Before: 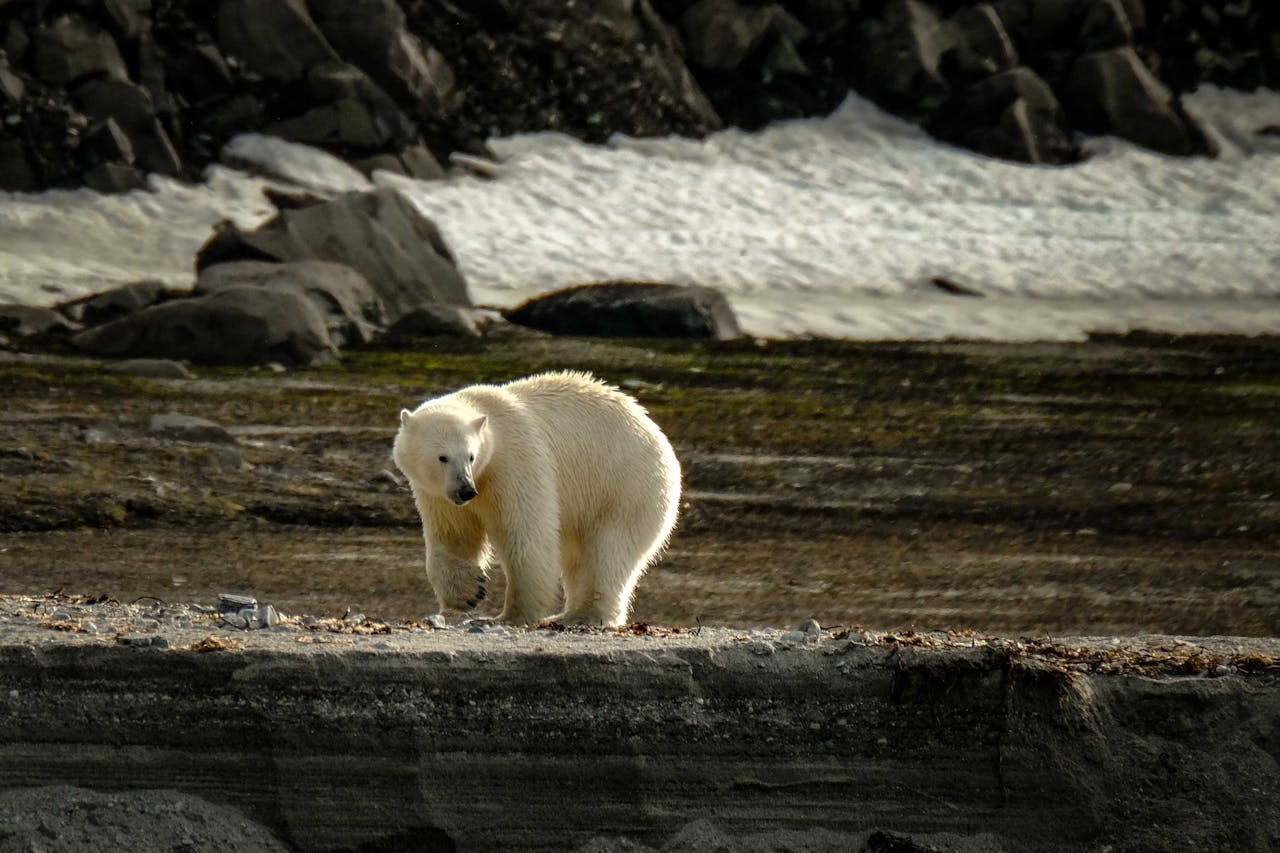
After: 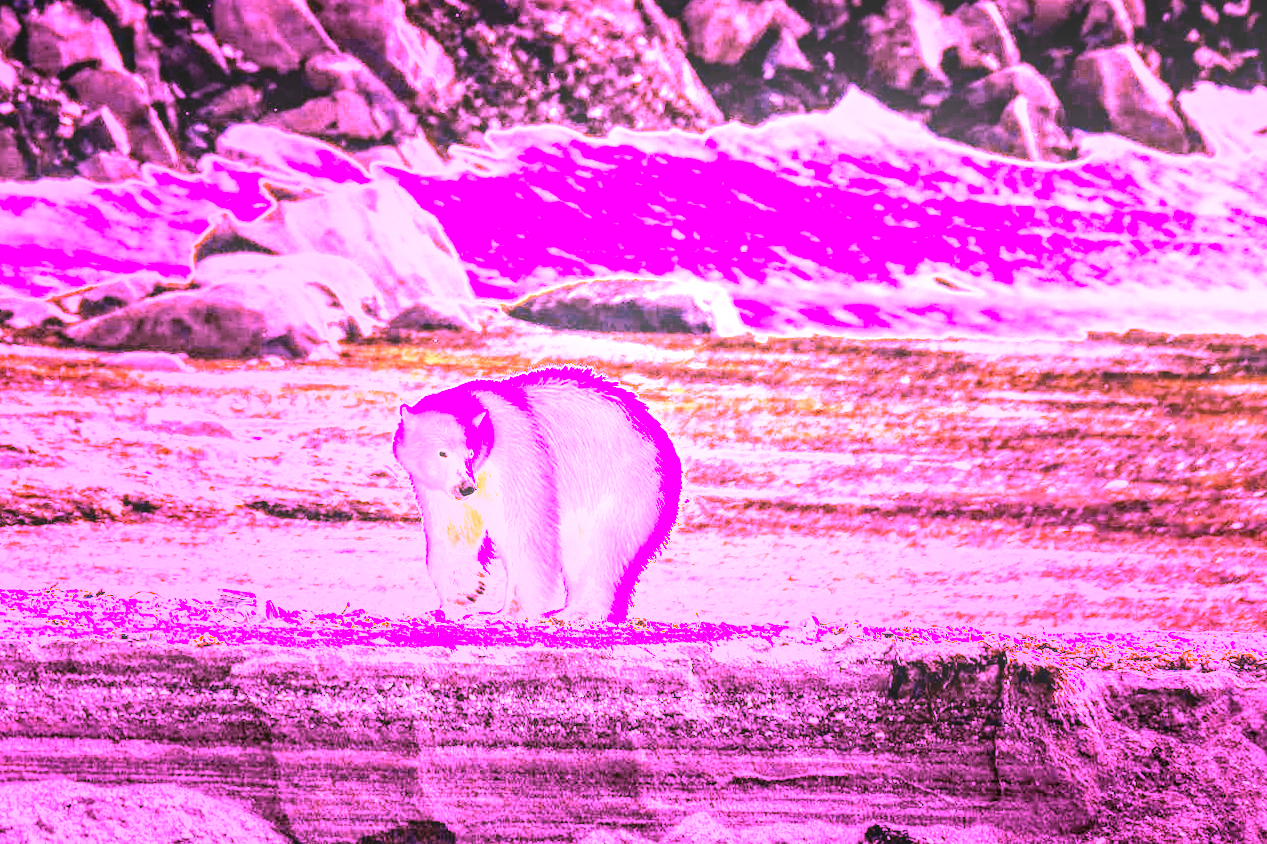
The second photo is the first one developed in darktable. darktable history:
color zones: curves: ch0 [(0, 0.5) (0.143, 0.5) (0.286, 0.5) (0.429, 0.504) (0.571, 0.5) (0.714, 0.509) (0.857, 0.5) (1, 0.5)]; ch1 [(0, 0.425) (0.143, 0.425) (0.286, 0.375) (0.429, 0.405) (0.571, 0.5) (0.714, 0.47) (0.857, 0.425) (1, 0.435)]; ch2 [(0, 0.5) (0.143, 0.5) (0.286, 0.5) (0.429, 0.517) (0.571, 0.5) (0.714, 0.51) (0.857, 0.5) (1, 0.5)]
local contrast: on, module defaults
rotate and perspective: rotation 0.174°, lens shift (vertical) 0.013, lens shift (horizontal) 0.019, shear 0.001, automatic cropping original format, crop left 0.007, crop right 0.991, crop top 0.016, crop bottom 0.997
white balance: red 8, blue 8
